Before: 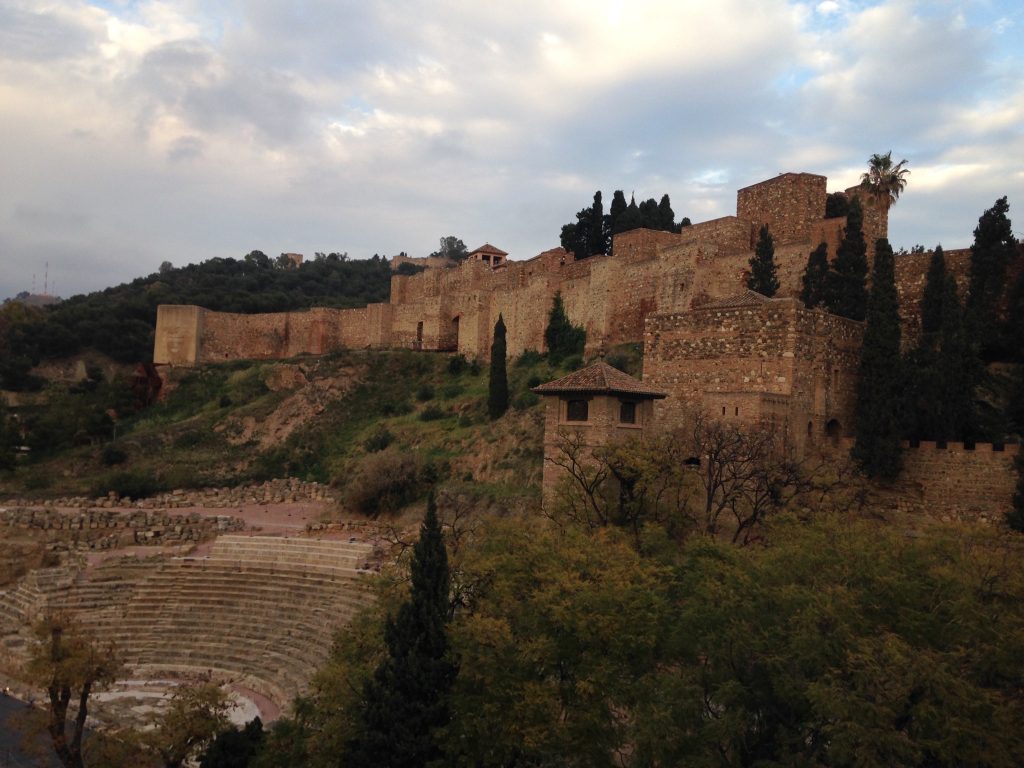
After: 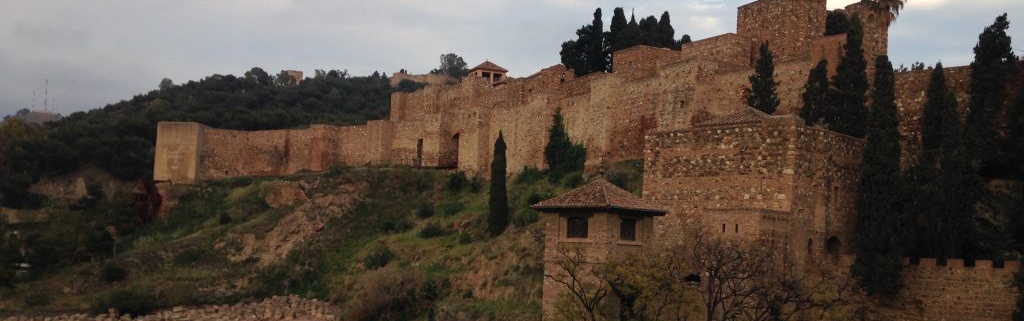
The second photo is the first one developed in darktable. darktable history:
tone equalizer: on, module defaults
crop and rotate: top 23.84%, bottom 34.294%
